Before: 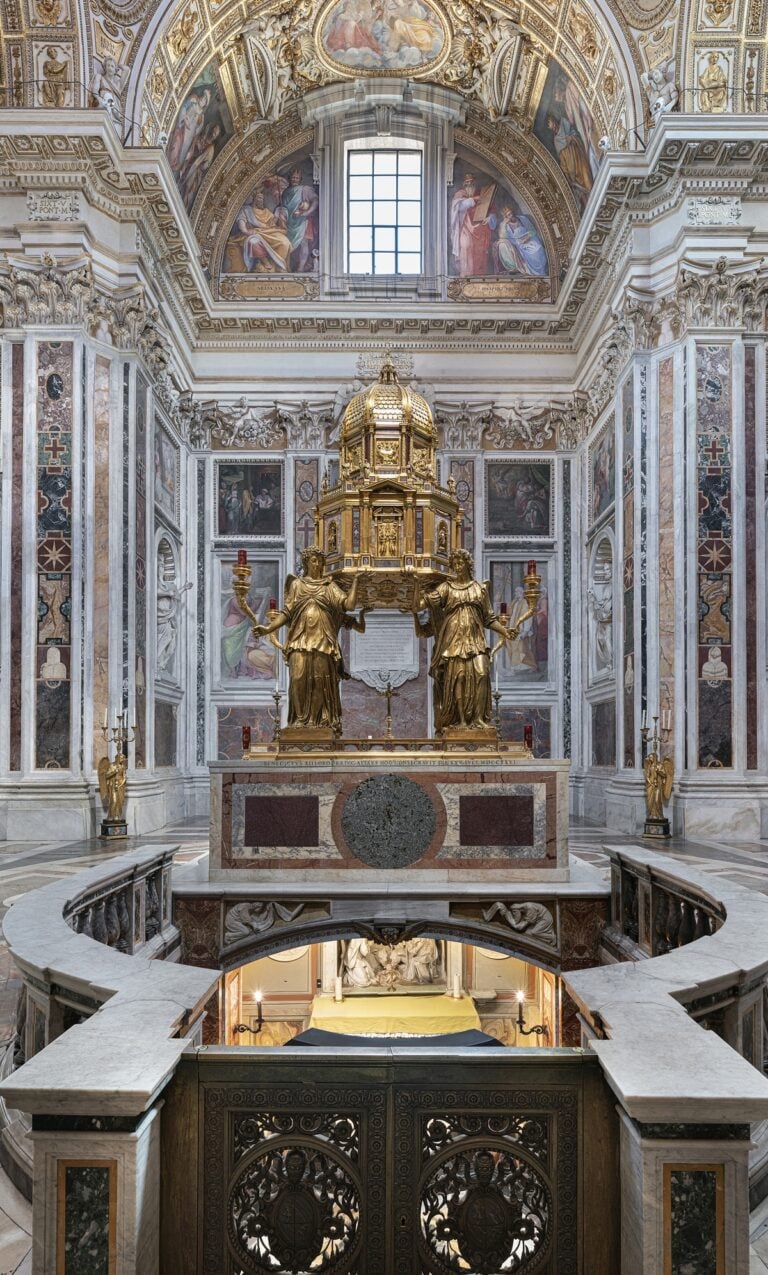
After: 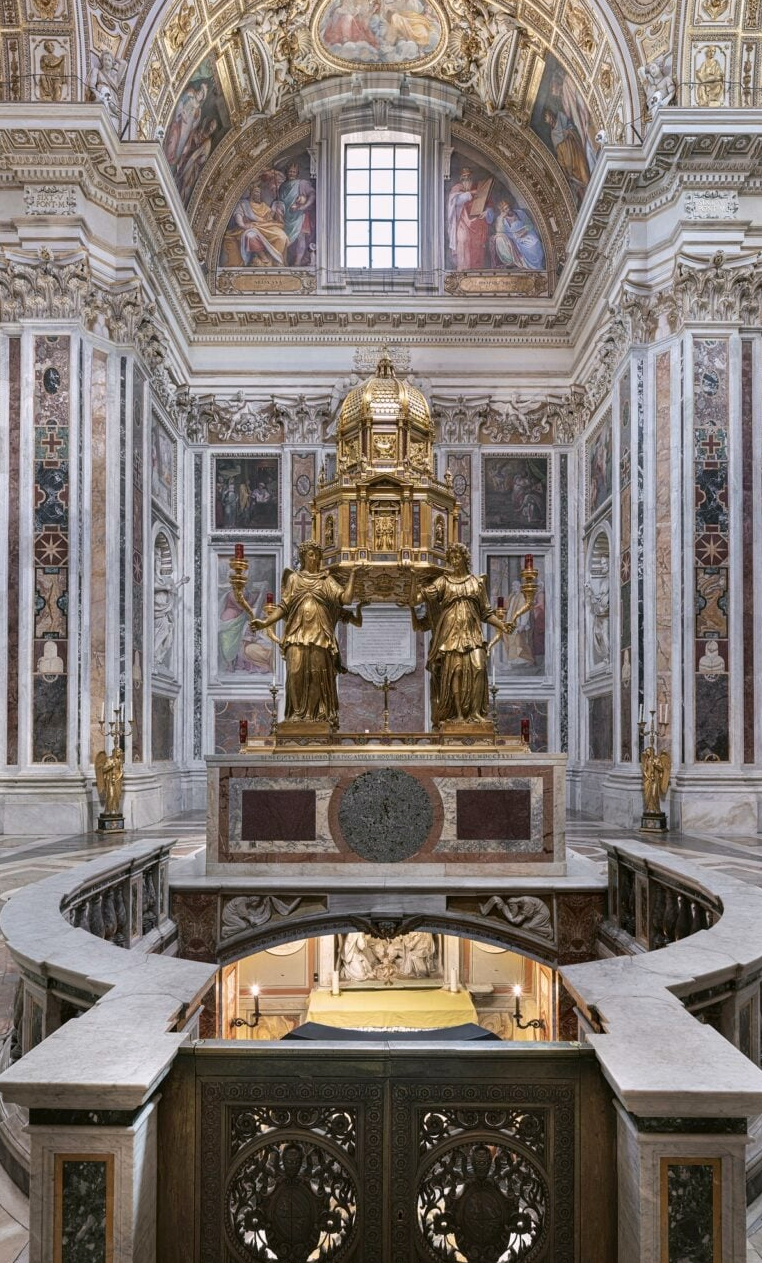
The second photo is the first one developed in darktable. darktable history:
color correction: highlights a* 3.12, highlights b* -1.55, shadows a* -0.101, shadows b* 2.52, saturation 0.98
crop: left 0.434%, top 0.485%, right 0.244%, bottom 0.386%
